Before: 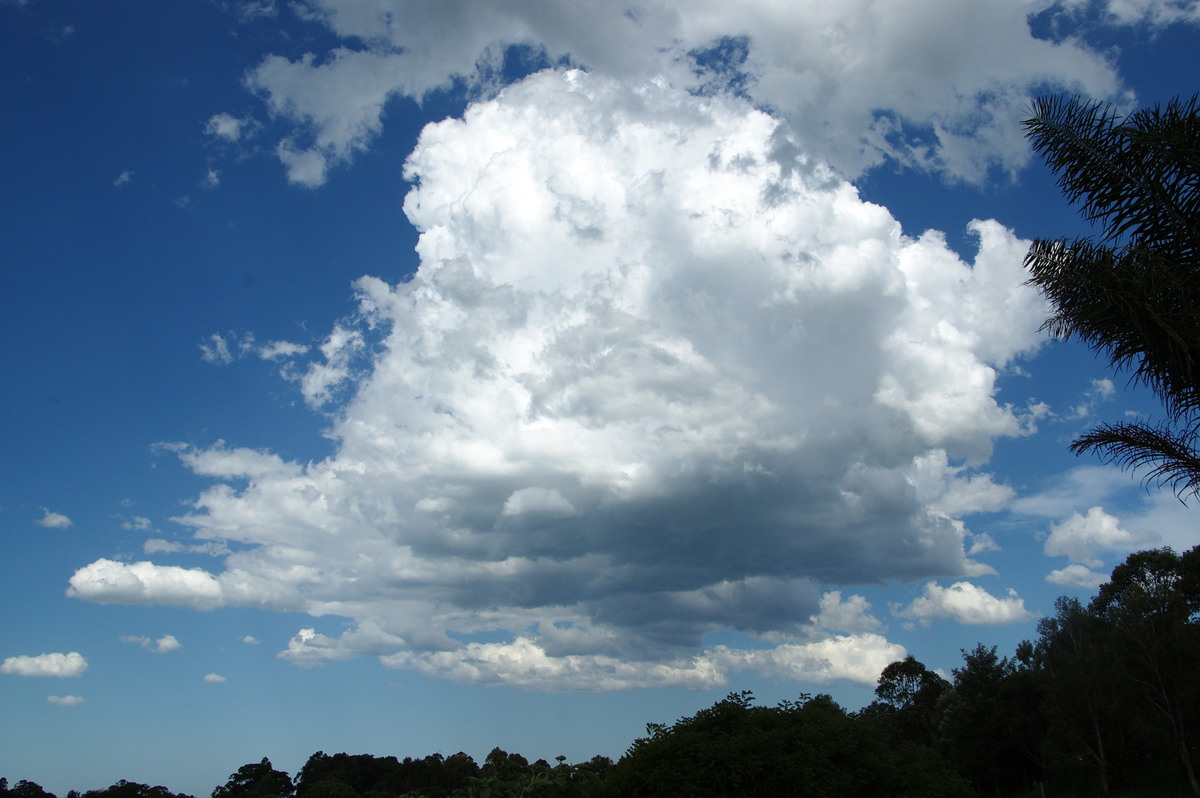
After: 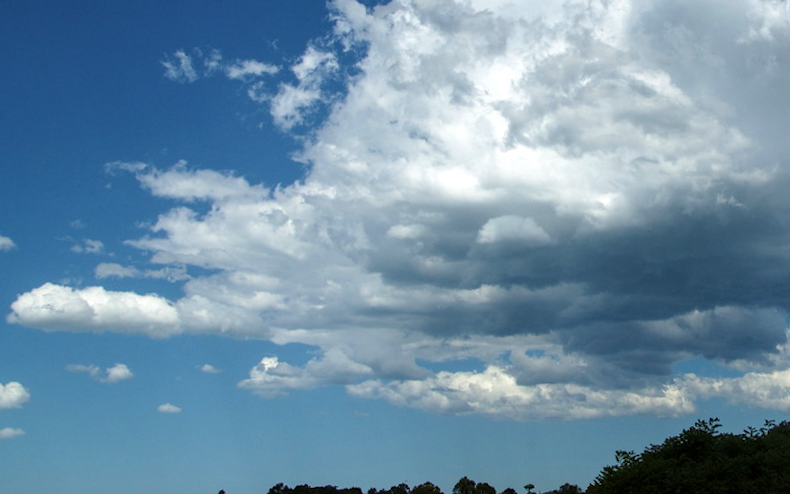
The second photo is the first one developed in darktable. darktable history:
local contrast: on, module defaults
velvia: on, module defaults
rotate and perspective: rotation 0.679°, lens shift (horizontal) 0.136, crop left 0.009, crop right 0.991, crop top 0.078, crop bottom 0.95
crop and rotate: angle -0.82°, left 3.85%, top 31.828%, right 27.992%
